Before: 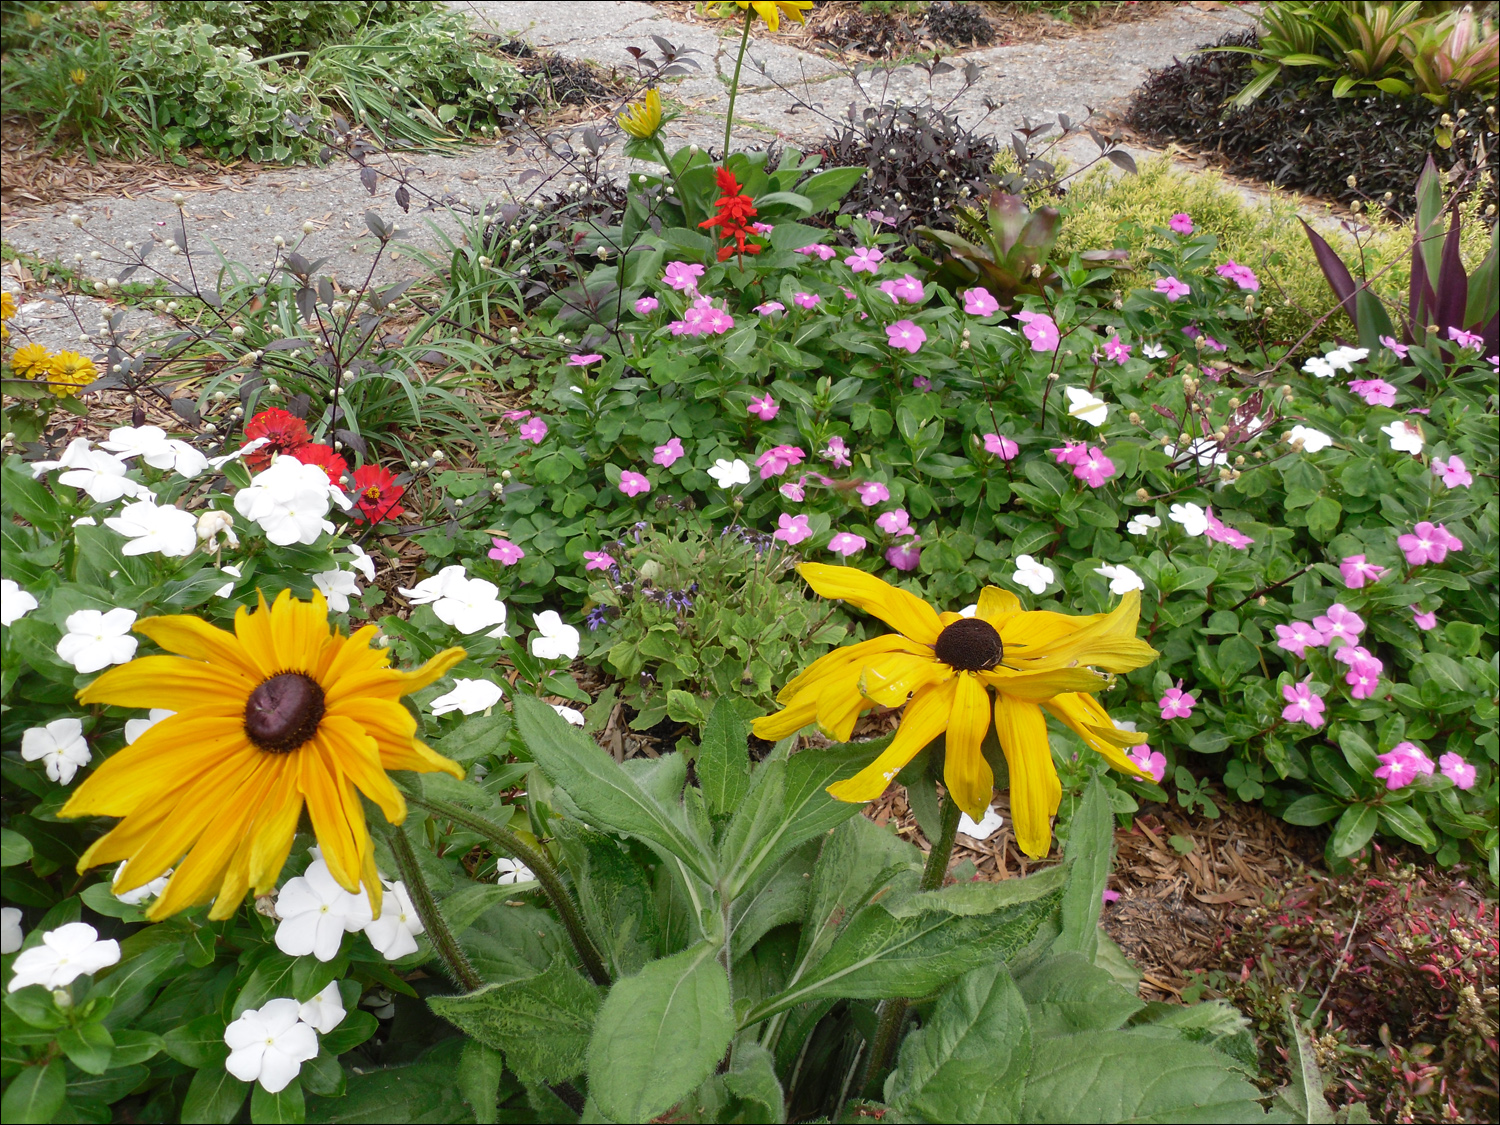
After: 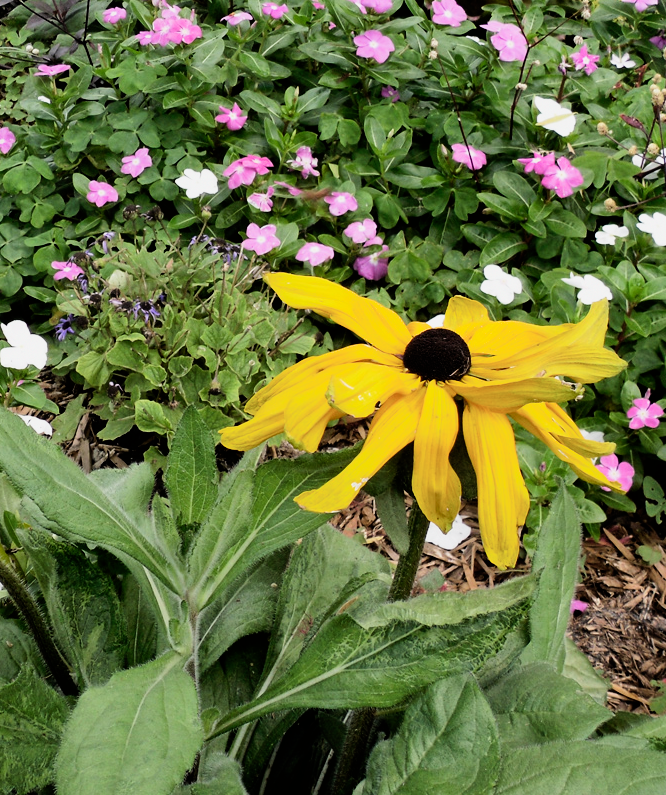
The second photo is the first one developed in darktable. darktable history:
crop: left 35.47%, top 25.818%, right 20.11%, bottom 3.435%
exposure: black level correction 0.001, exposure 0.143 EV, compensate highlight preservation false
filmic rgb: black relative exposure -5.1 EV, white relative exposure 3.56 EV, hardness 3.18, contrast 1.515, highlights saturation mix -48.62%, iterations of high-quality reconstruction 0, enable highlight reconstruction true
